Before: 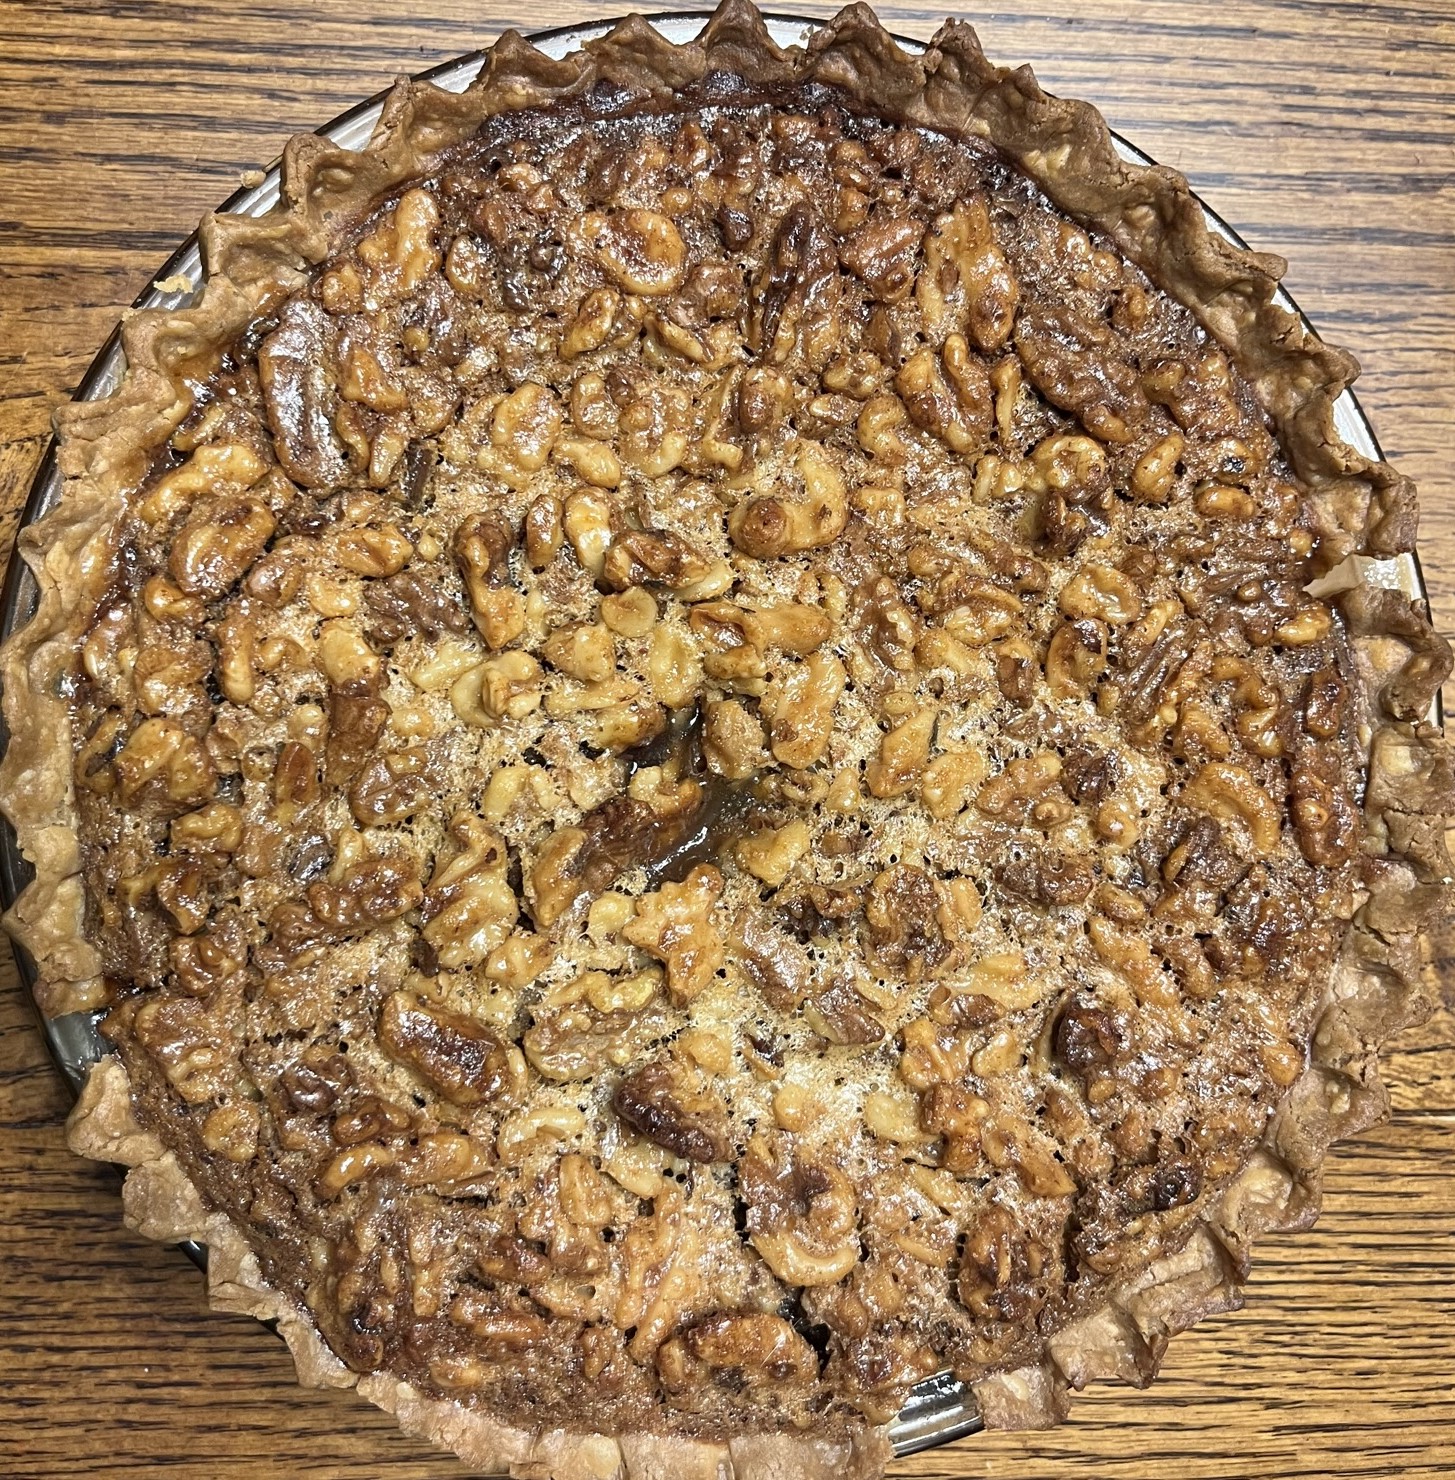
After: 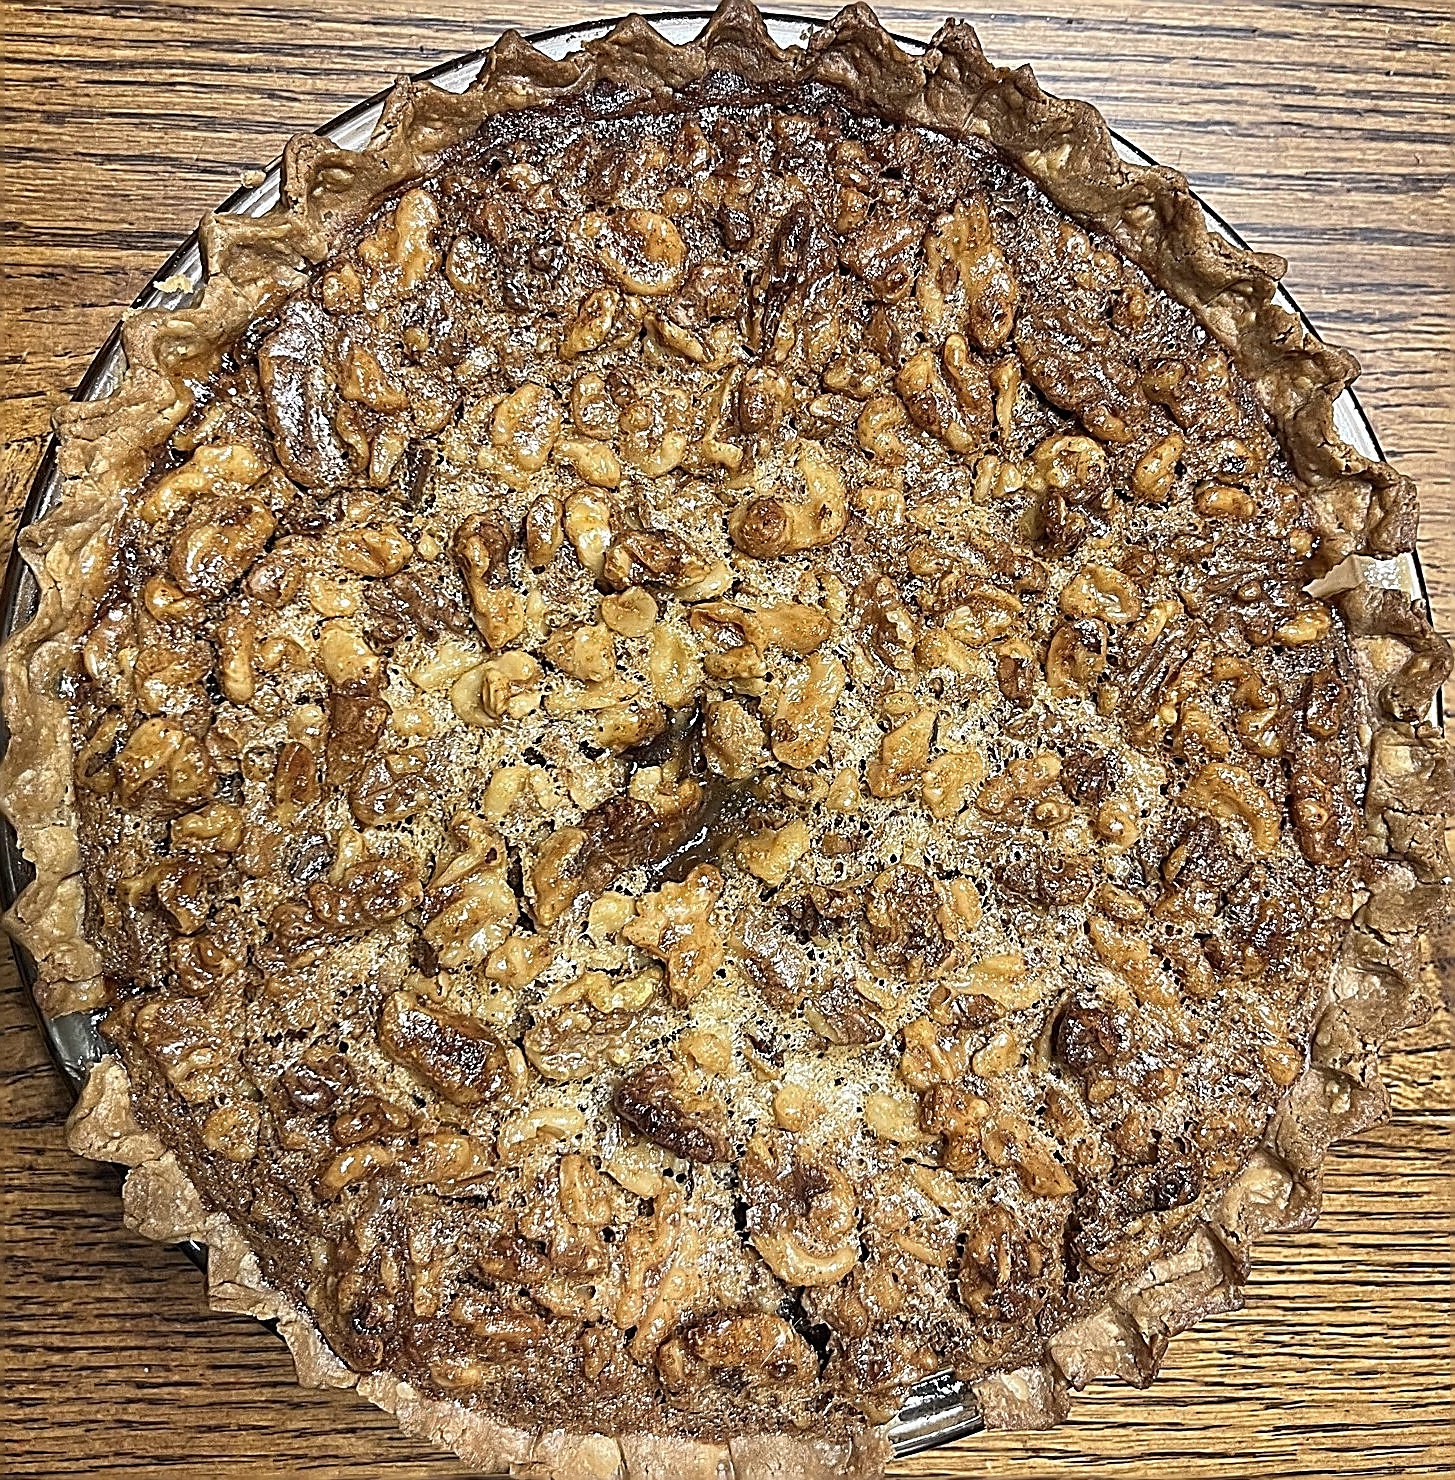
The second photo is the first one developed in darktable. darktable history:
sharpen: amount 1.872
